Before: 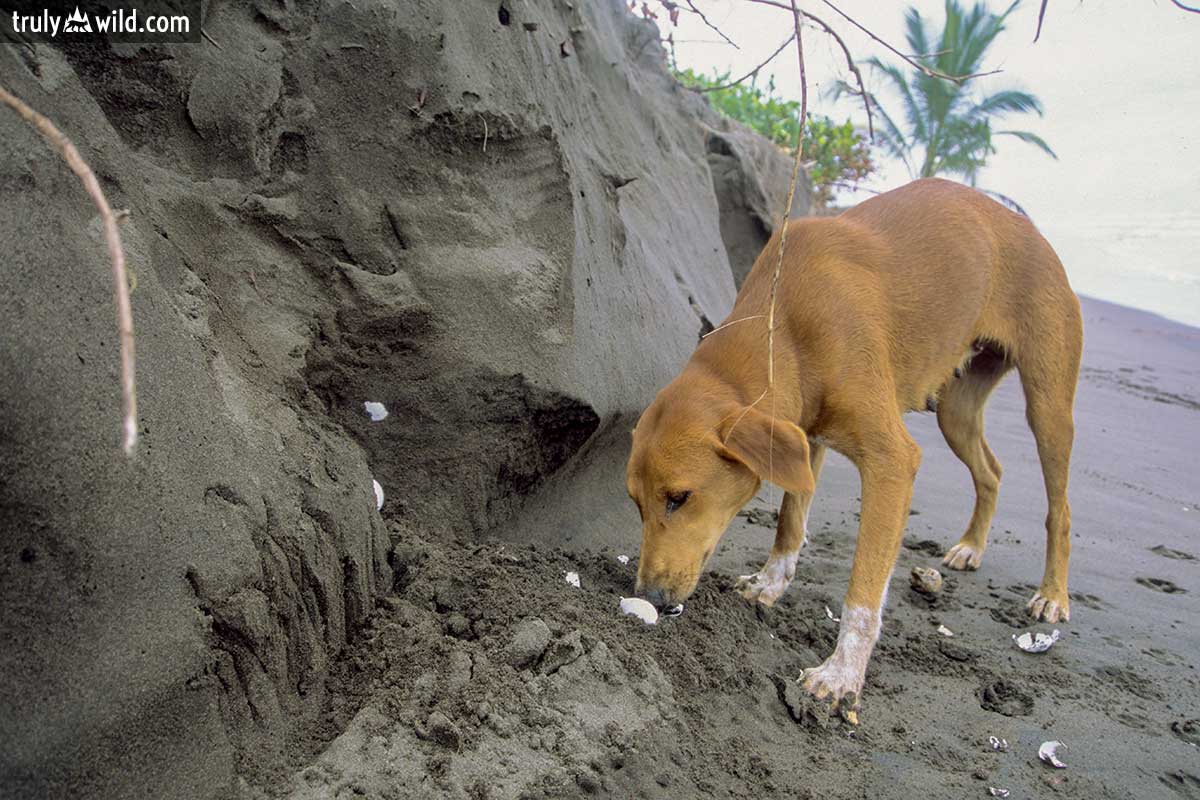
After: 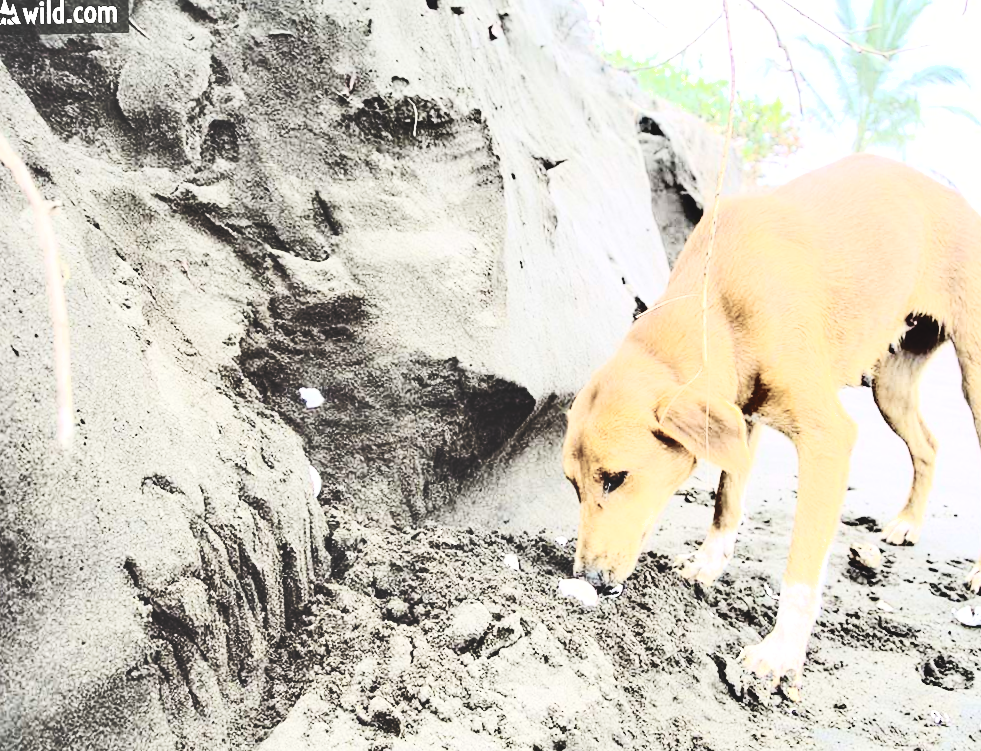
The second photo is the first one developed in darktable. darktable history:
exposure: black level correction 0, exposure 1.106 EV, compensate highlight preservation false
crop and rotate: angle 1.12°, left 4.185%, top 0.949%, right 11.666%, bottom 2.44%
contrast brightness saturation: contrast 0.571, brightness 0.568, saturation -0.336
base curve: curves: ch0 [(0, 0.024) (0.055, 0.065) (0.121, 0.166) (0.236, 0.319) (0.693, 0.726) (1, 1)], preserve colors none
shadows and highlights: shadows 33.77, highlights -47.49, compress 49.91%, soften with gaussian
